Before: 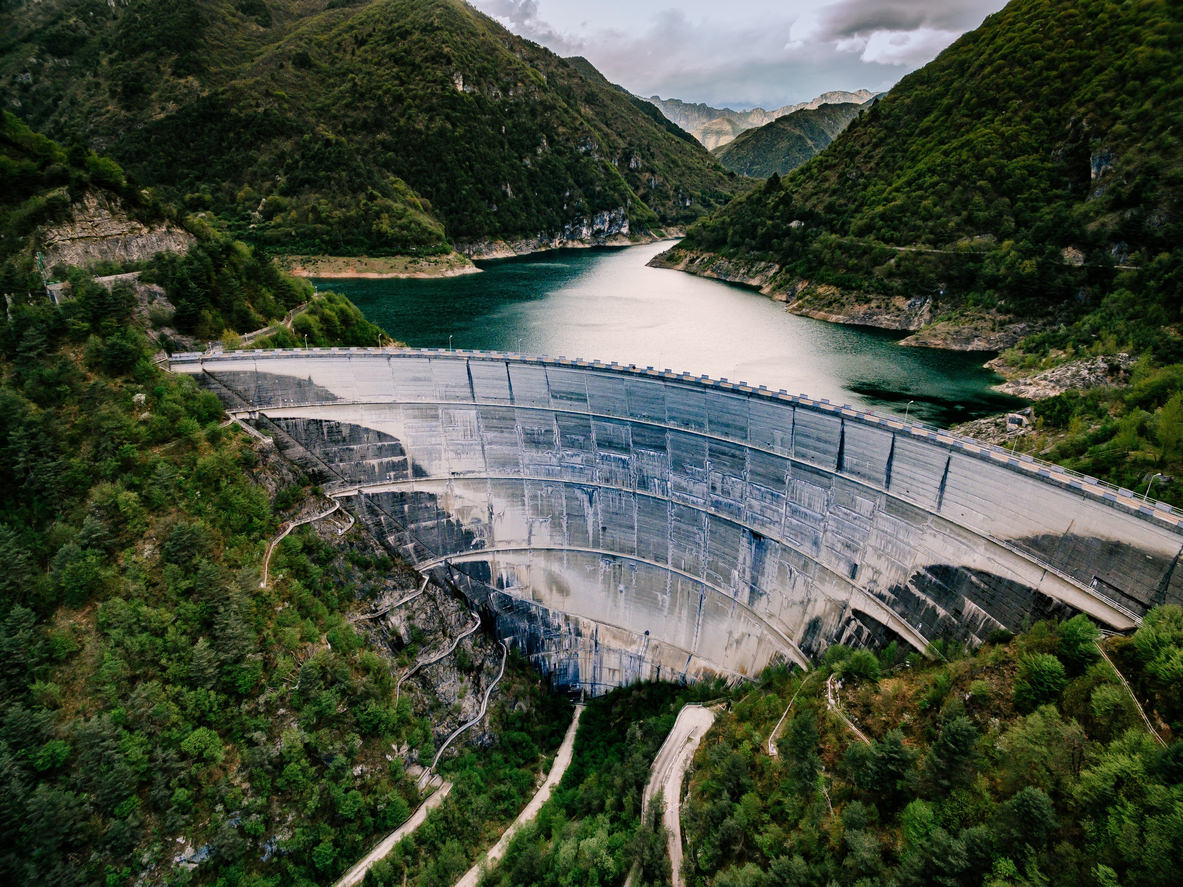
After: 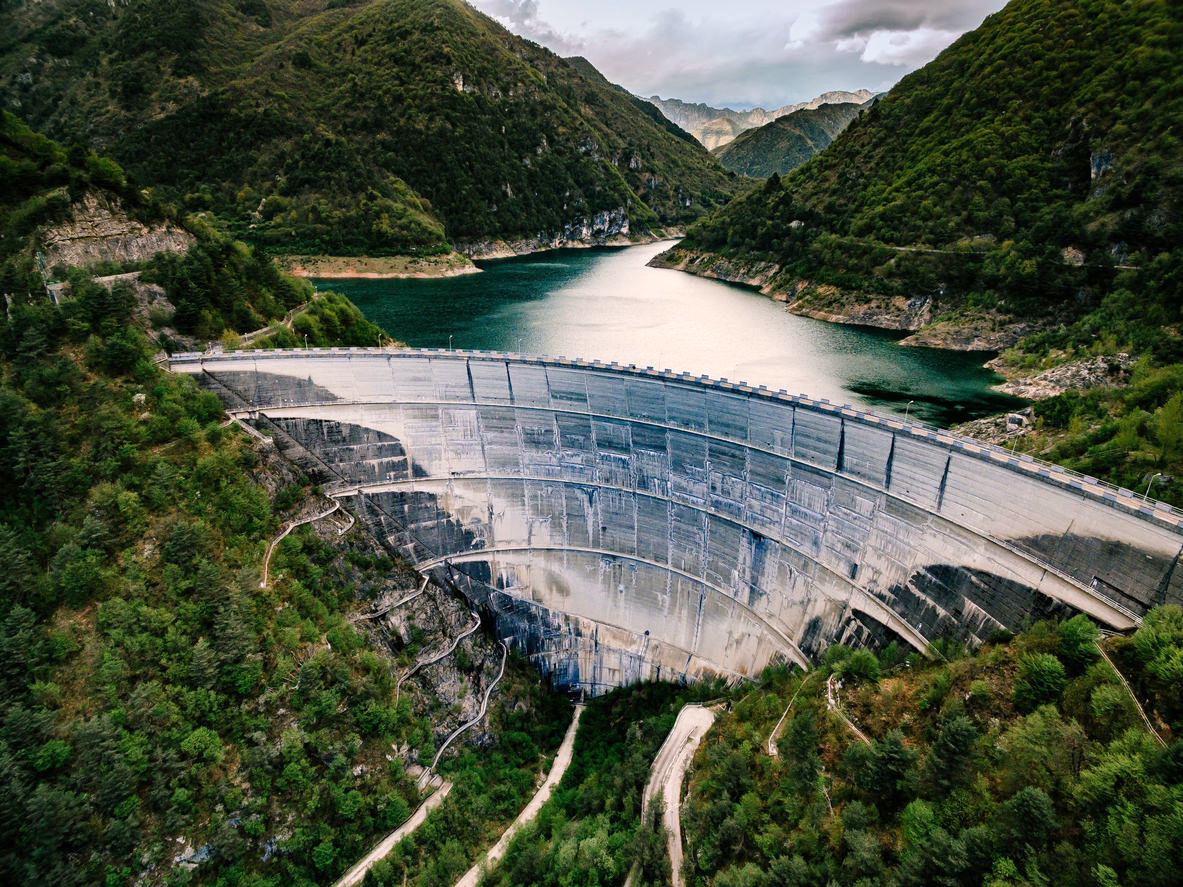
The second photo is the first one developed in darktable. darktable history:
tone equalizer: on, module defaults
white balance: red 1.009, blue 0.985
exposure: exposure 0.2 EV, compensate highlight preservation false
